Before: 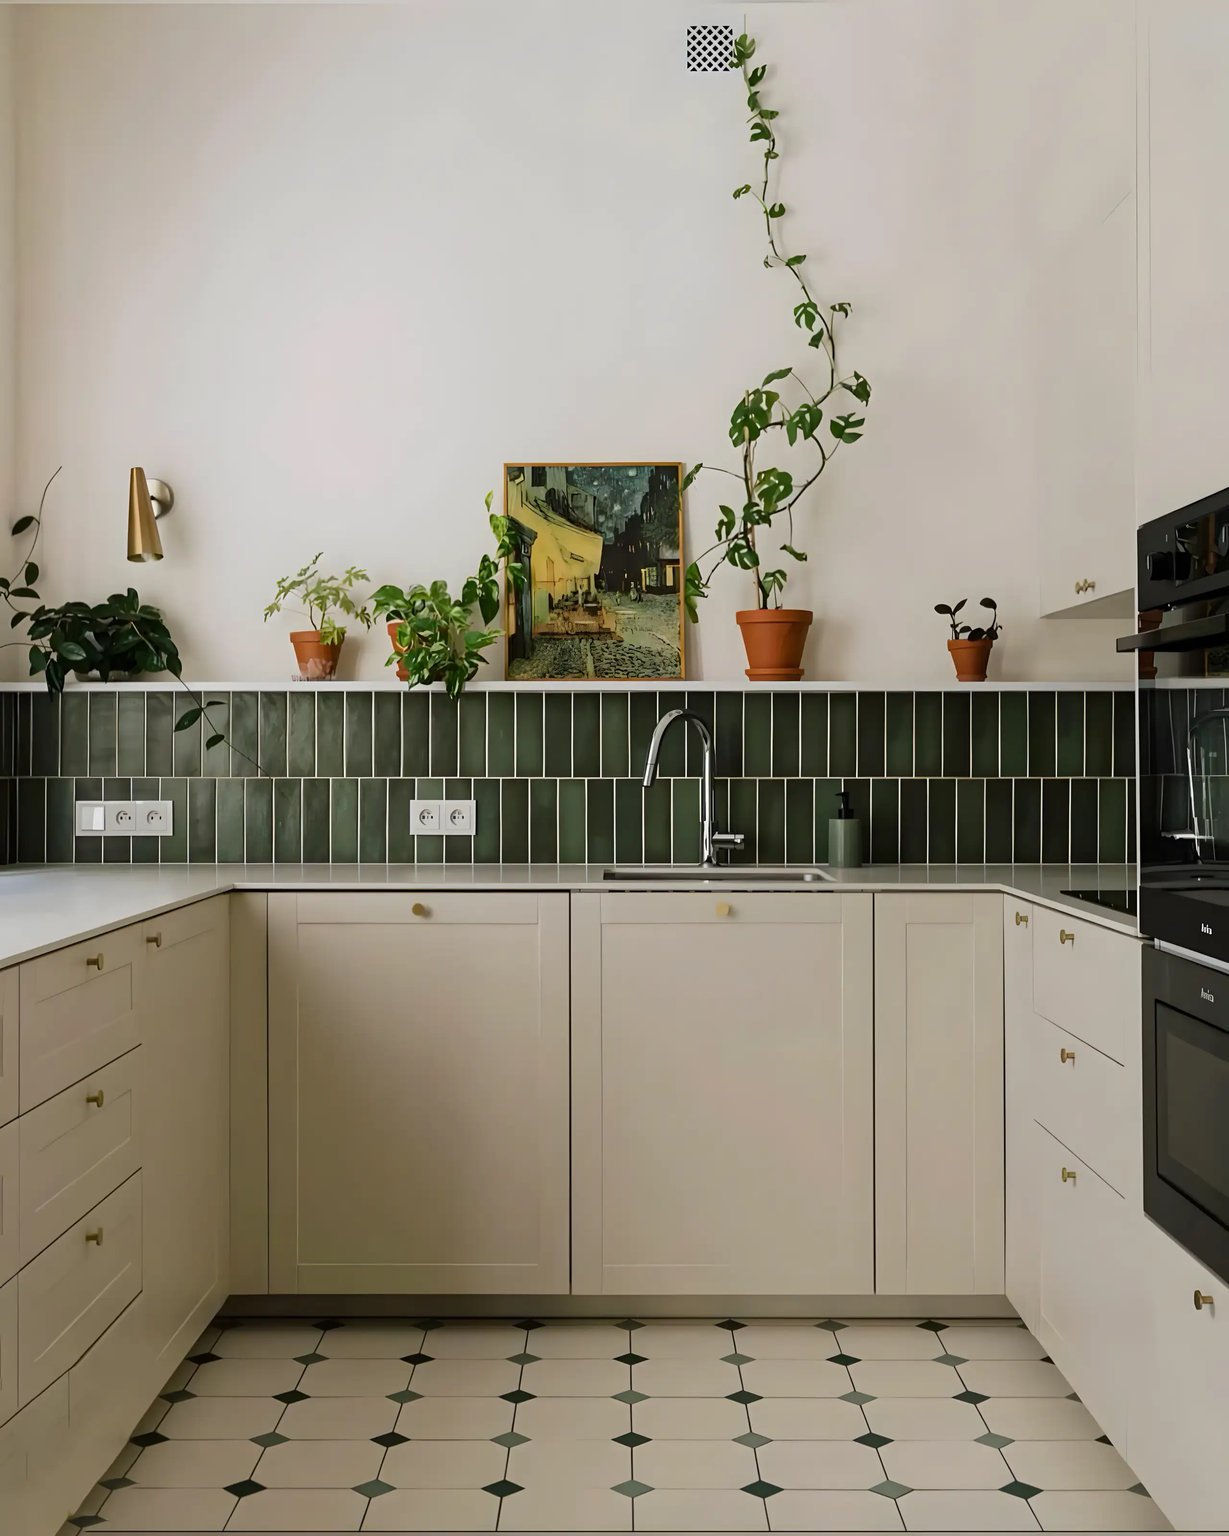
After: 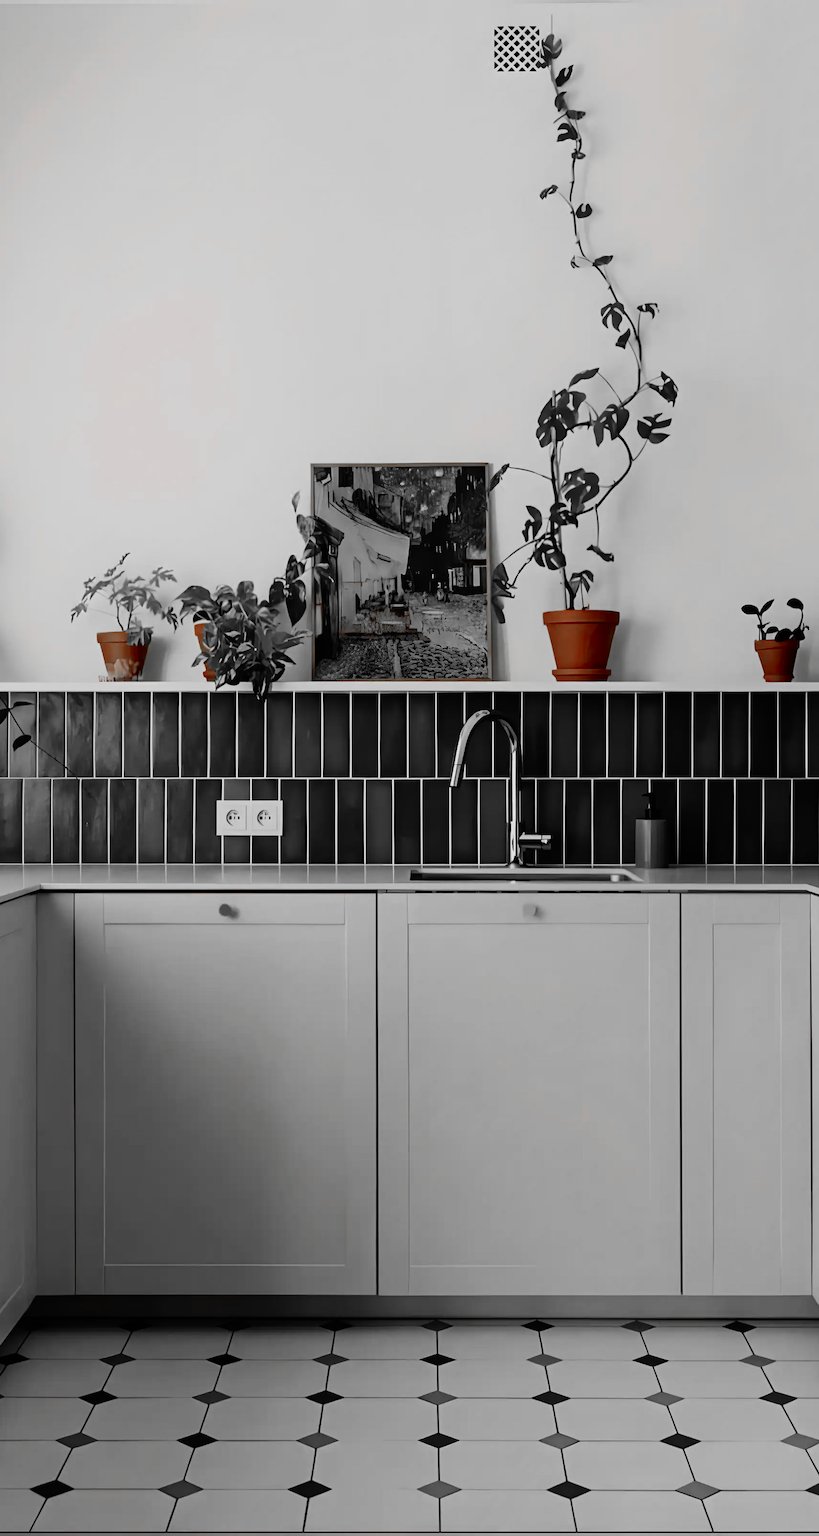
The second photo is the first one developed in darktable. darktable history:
sigmoid: contrast 1.8, skew -0.2, preserve hue 0%, red attenuation 0.1, red rotation 0.035, green attenuation 0.1, green rotation -0.017, blue attenuation 0.15, blue rotation -0.052, base primaries Rec2020
crop and rotate: left 15.754%, right 17.579%
color zones: curves: ch0 [(0, 0.352) (0.143, 0.407) (0.286, 0.386) (0.429, 0.431) (0.571, 0.829) (0.714, 0.853) (0.857, 0.833) (1, 0.352)]; ch1 [(0, 0.604) (0.072, 0.726) (0.096, 0.608) (0.205, 0.007) (0.571, -0.006) (0.839, -0.013) (0.857, -0.012) (1, 0.604)]
